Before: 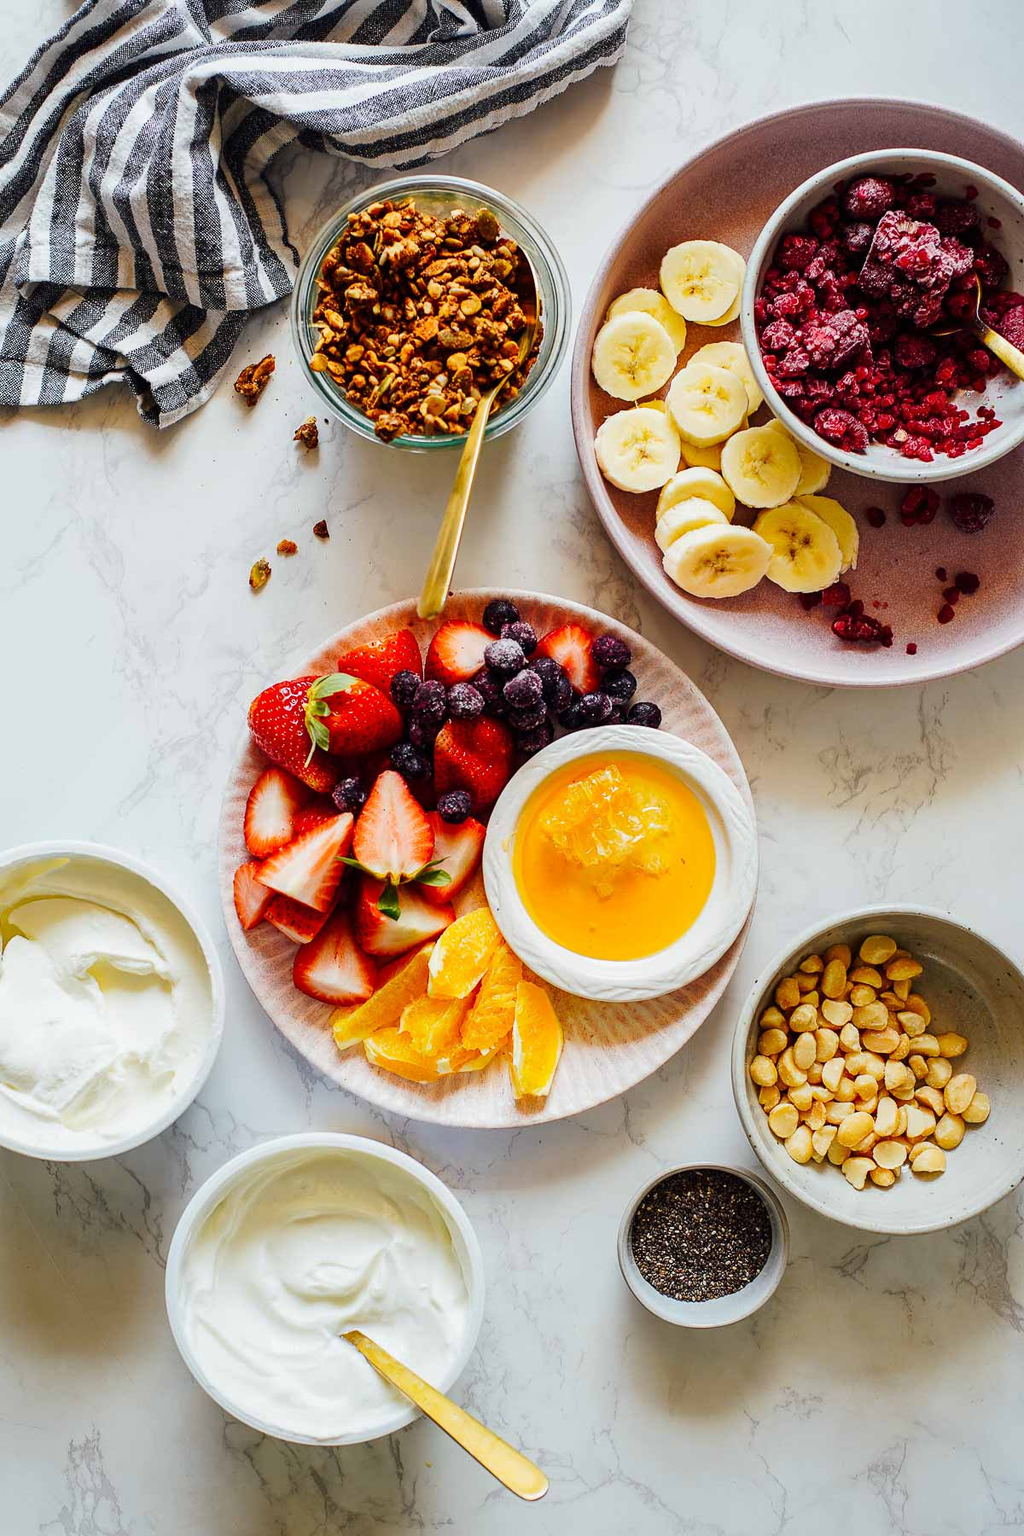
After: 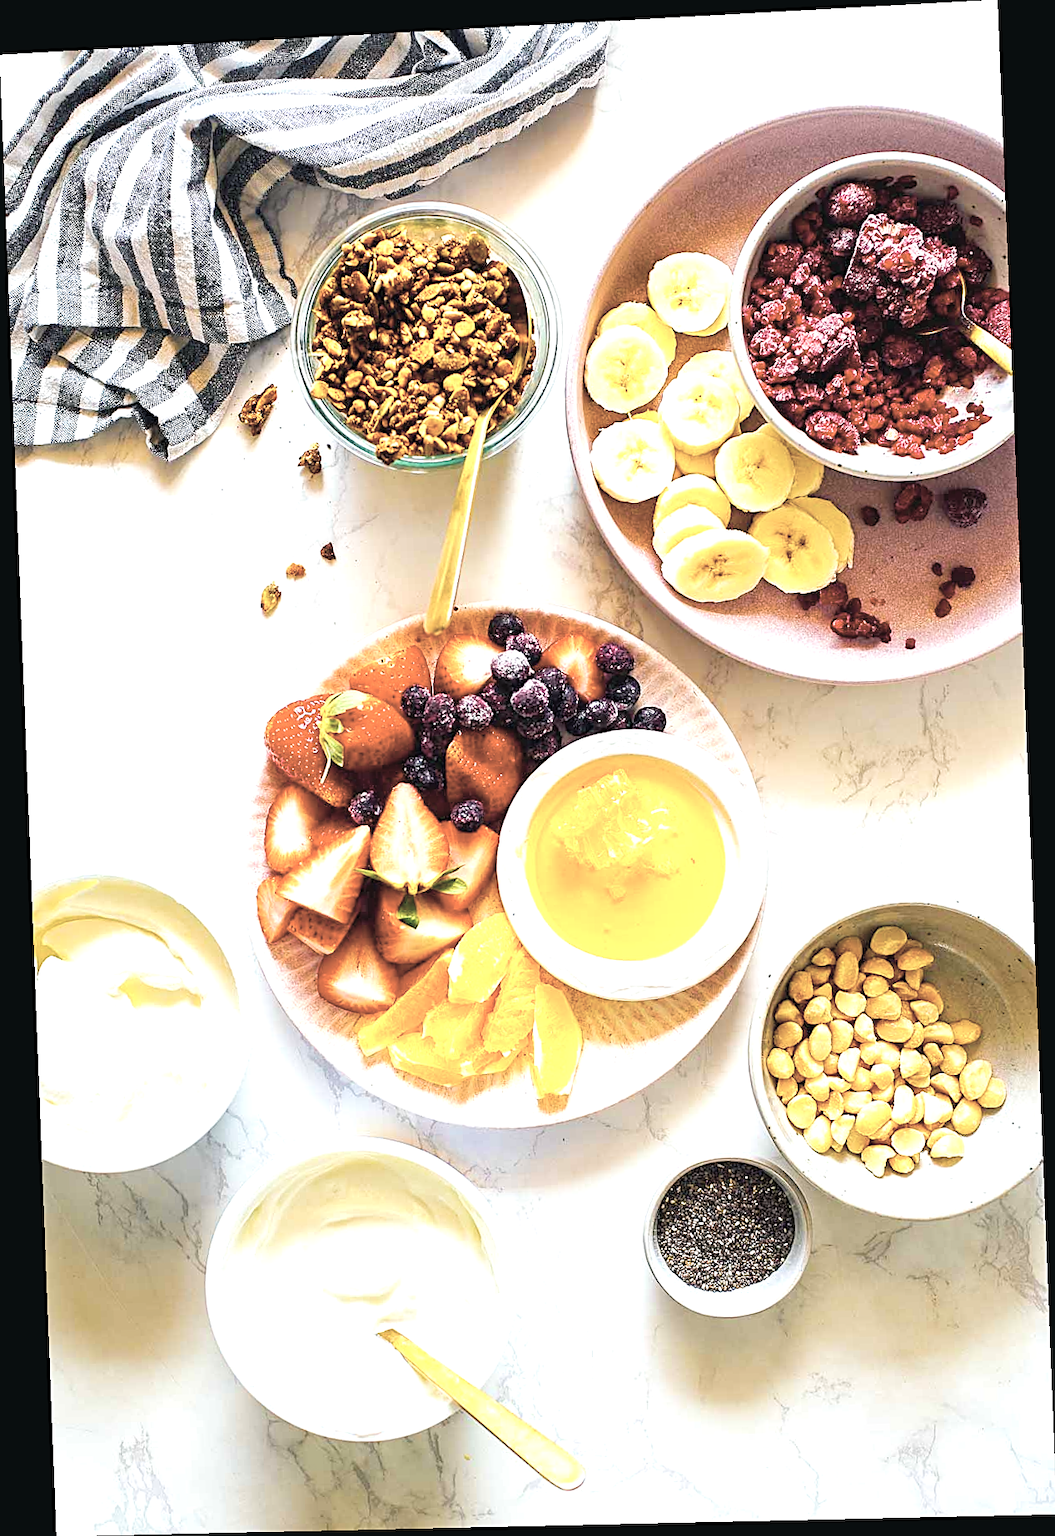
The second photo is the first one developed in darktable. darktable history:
contrast brightness saturation: brightness 0.18, saturation -0.5
exposure: exposure 0.999 EV, compensate highlight preservation false
color balance: mode lift, gamma, gain (sRGB), lift [1, 1, 1.022, 1.026]
rotate and perspective: rotation -2.22°, lens shift (horizontal) -0.022, automatic cropping off
color balance rgb: linear chroma grading › global chroma 15%, perceptual saturation grading › global saturation 30%
sharpen: on, module defaults
velvia: on, module defaults
